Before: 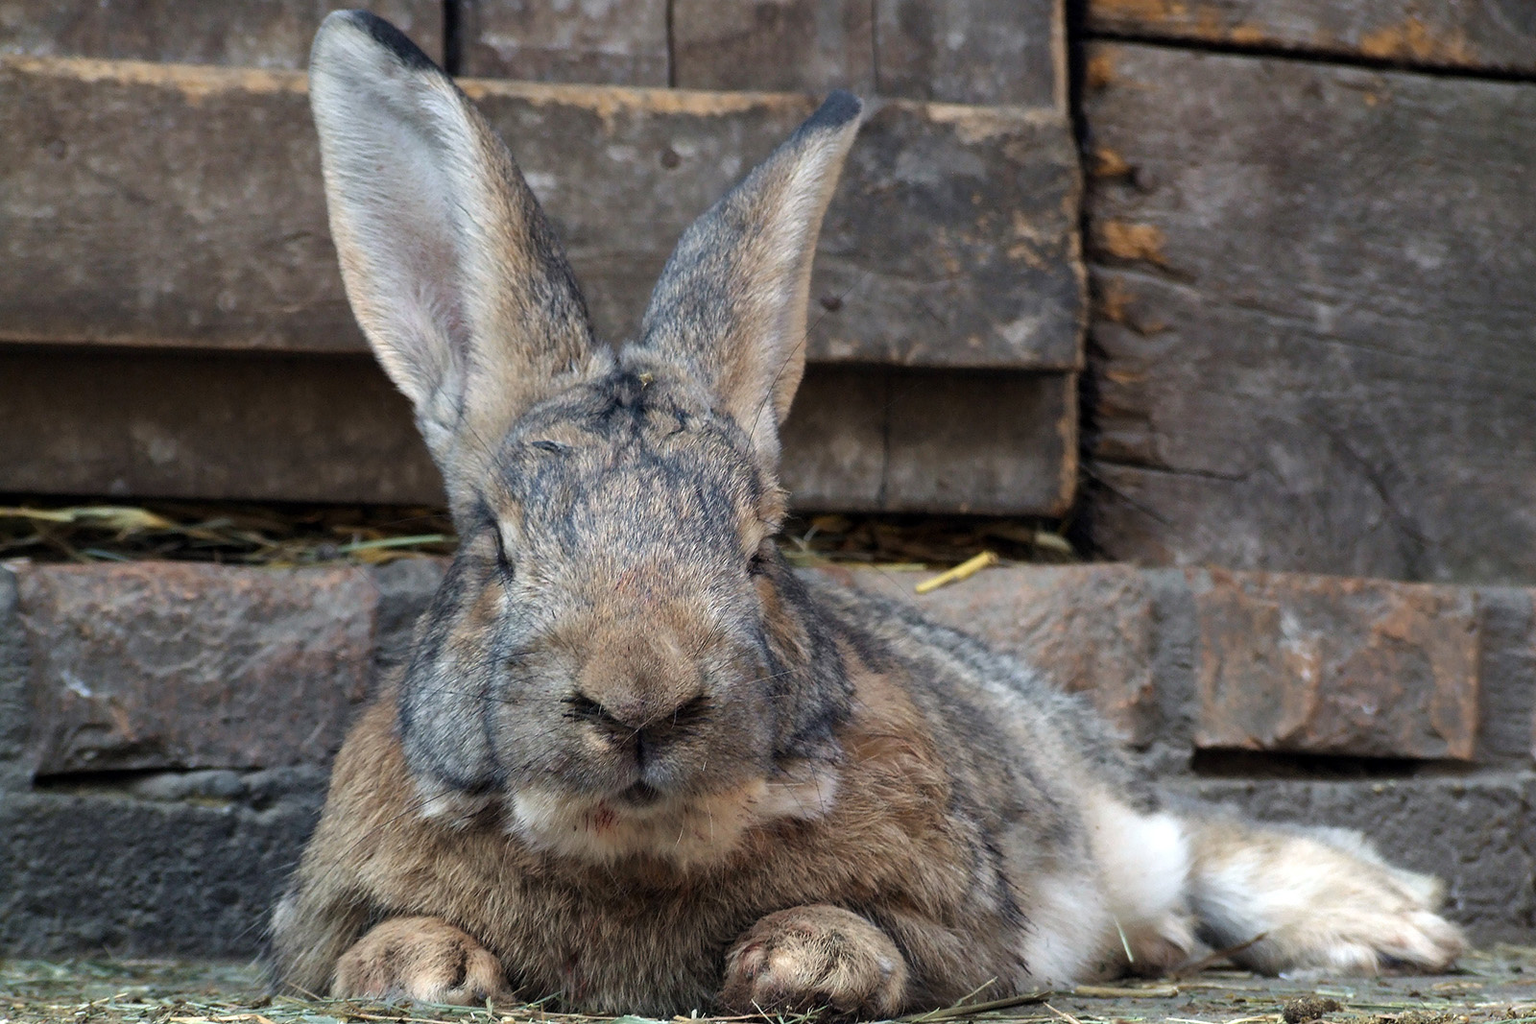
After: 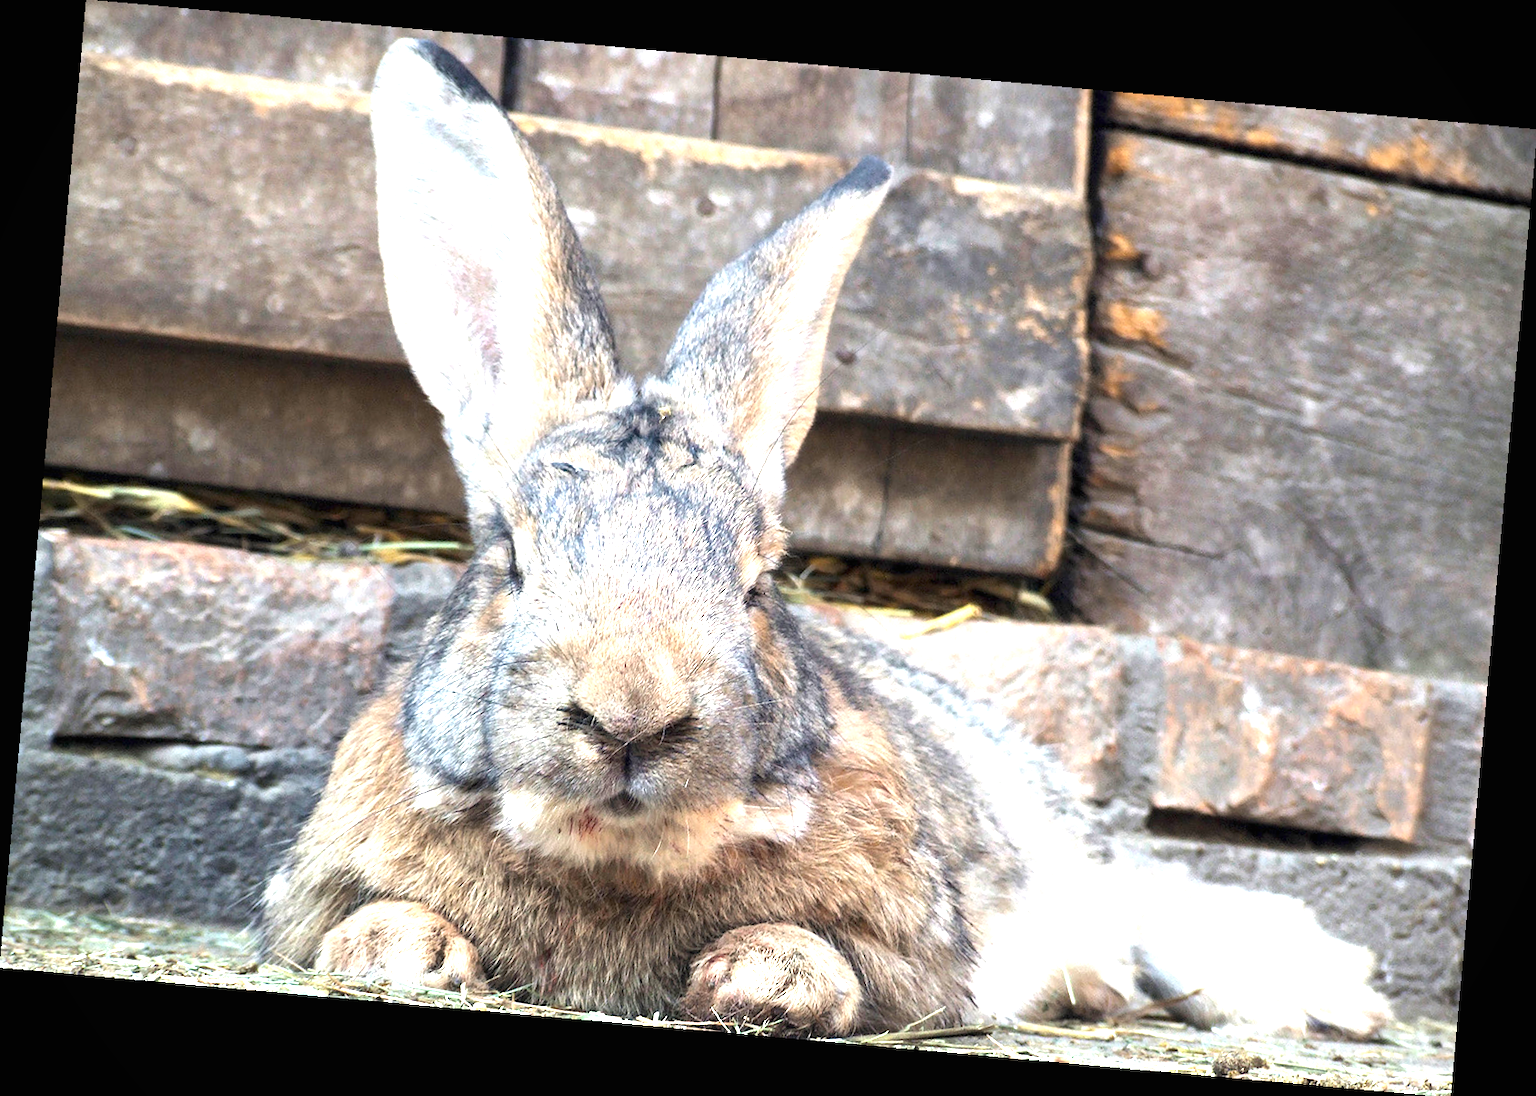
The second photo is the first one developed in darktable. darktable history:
vignetting: fall-off start 91.19%
tone equalizer: on, module defaults
exposure: black level correction 0, exposure 1.9 EV, compensate highlight preservation false
rotate and perspective: rotation 5.12°, automatic cropping off
